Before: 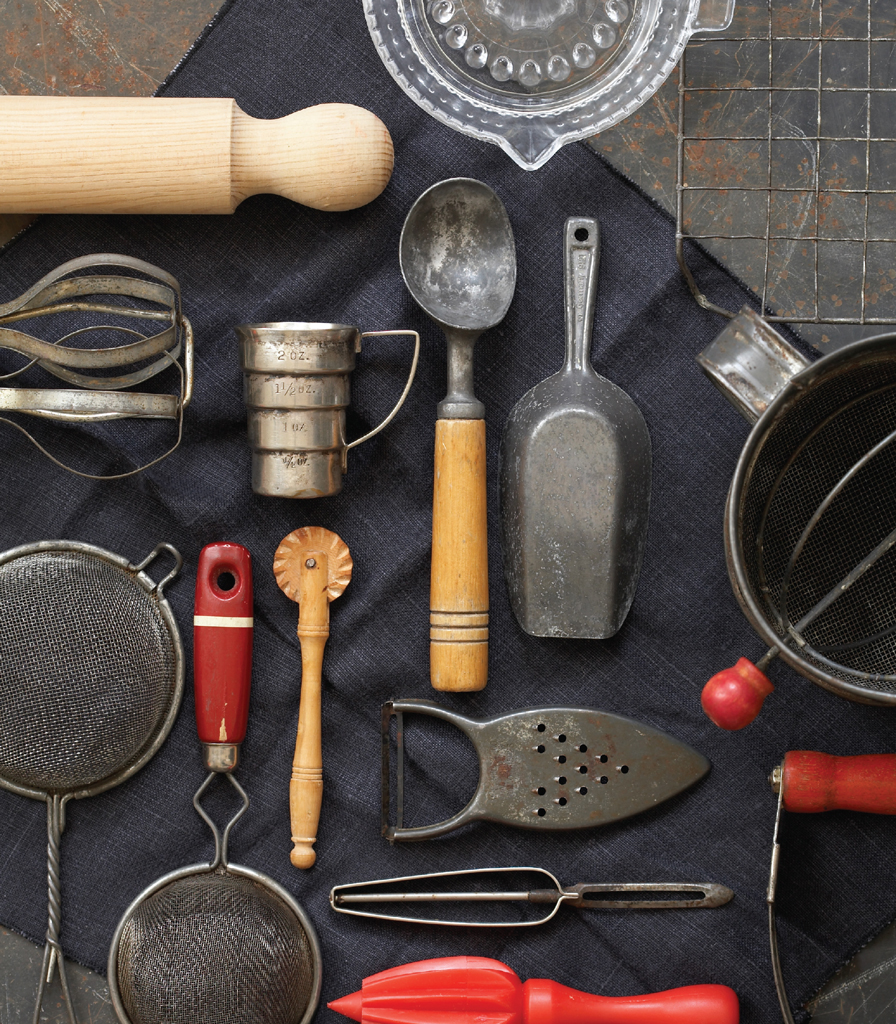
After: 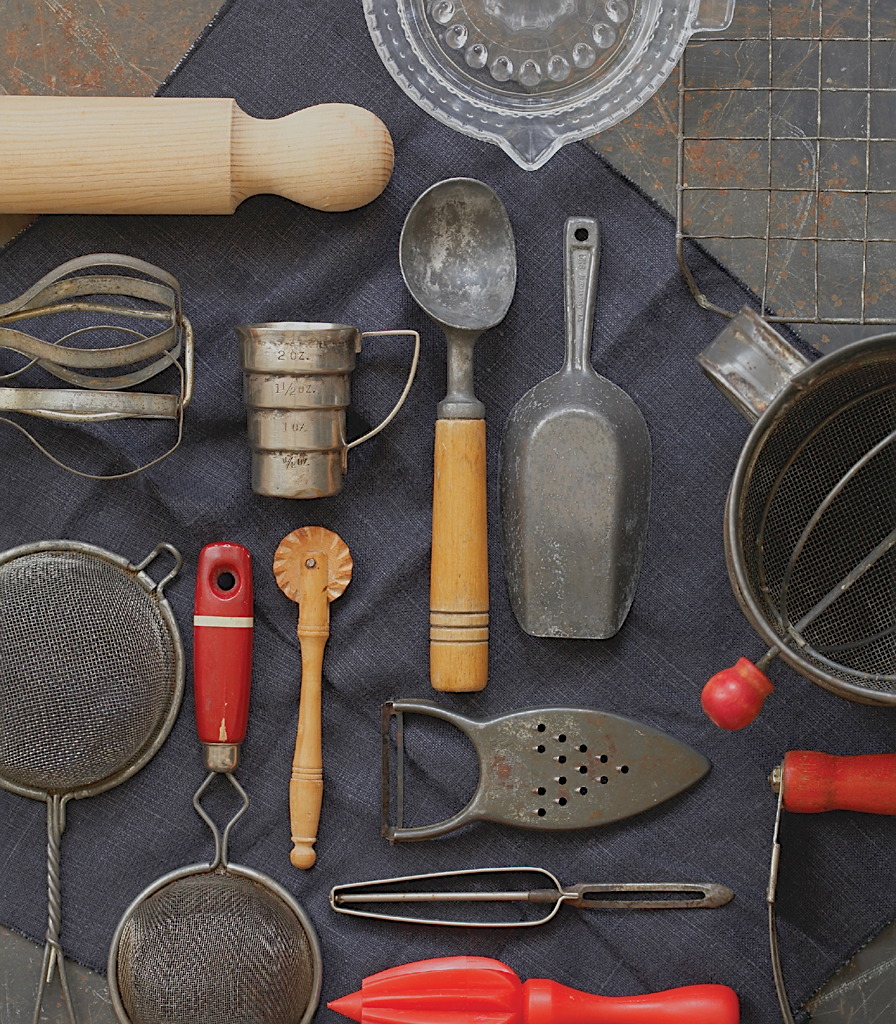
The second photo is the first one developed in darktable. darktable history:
sharpen: on, module defaults
color balance rgb: contrast -30%
